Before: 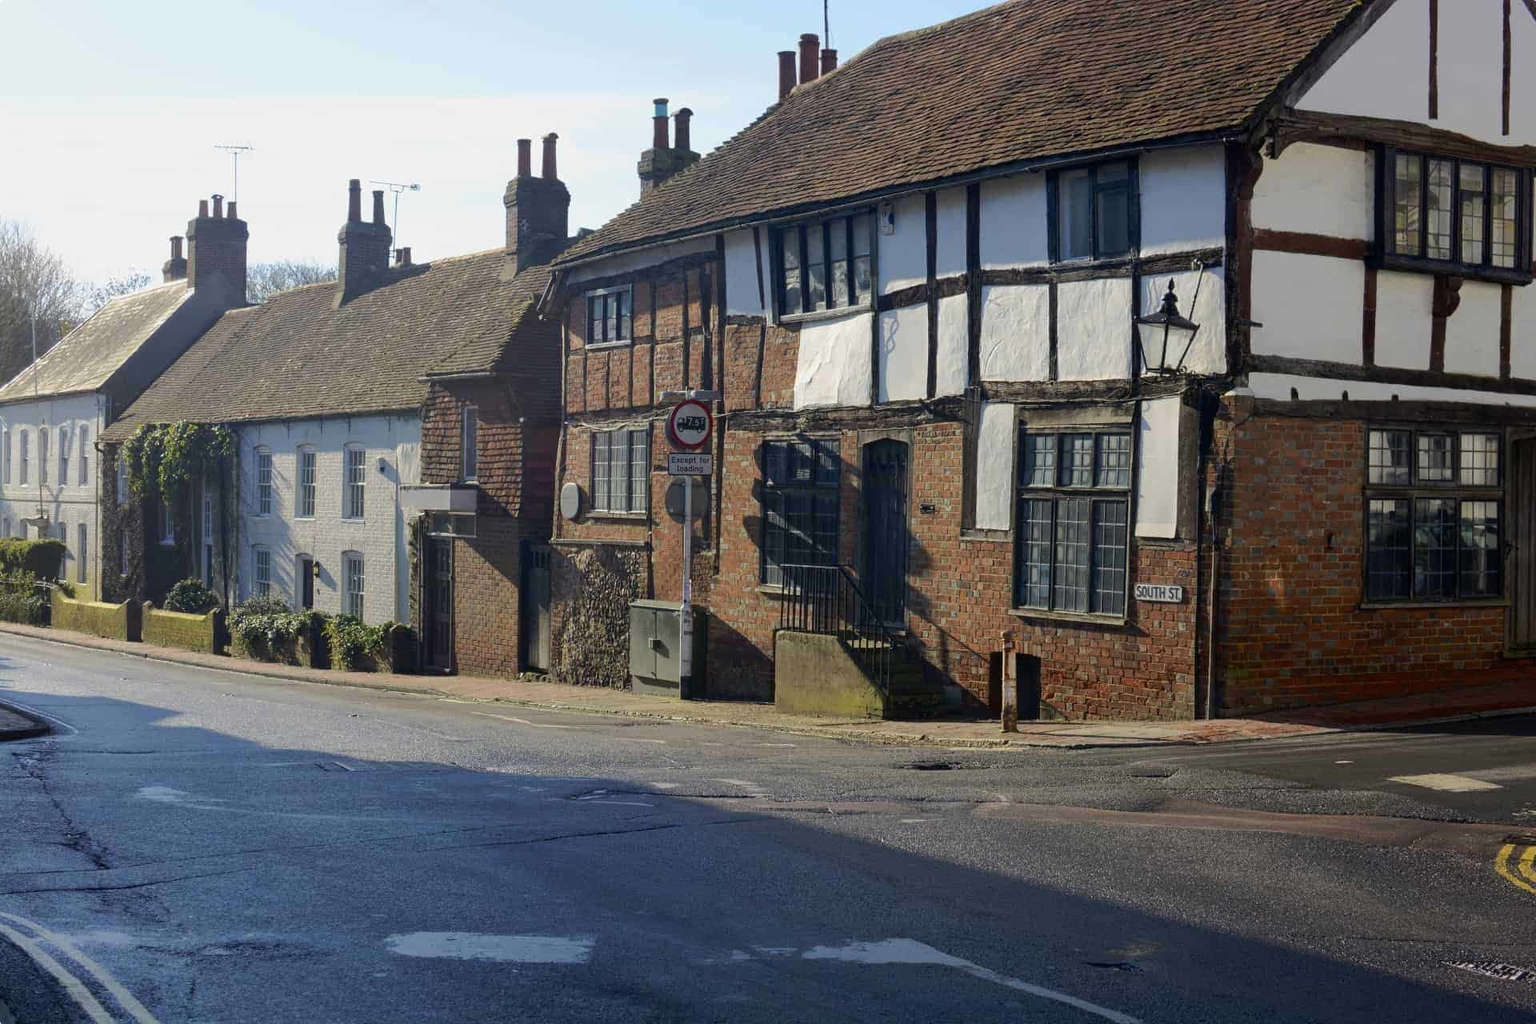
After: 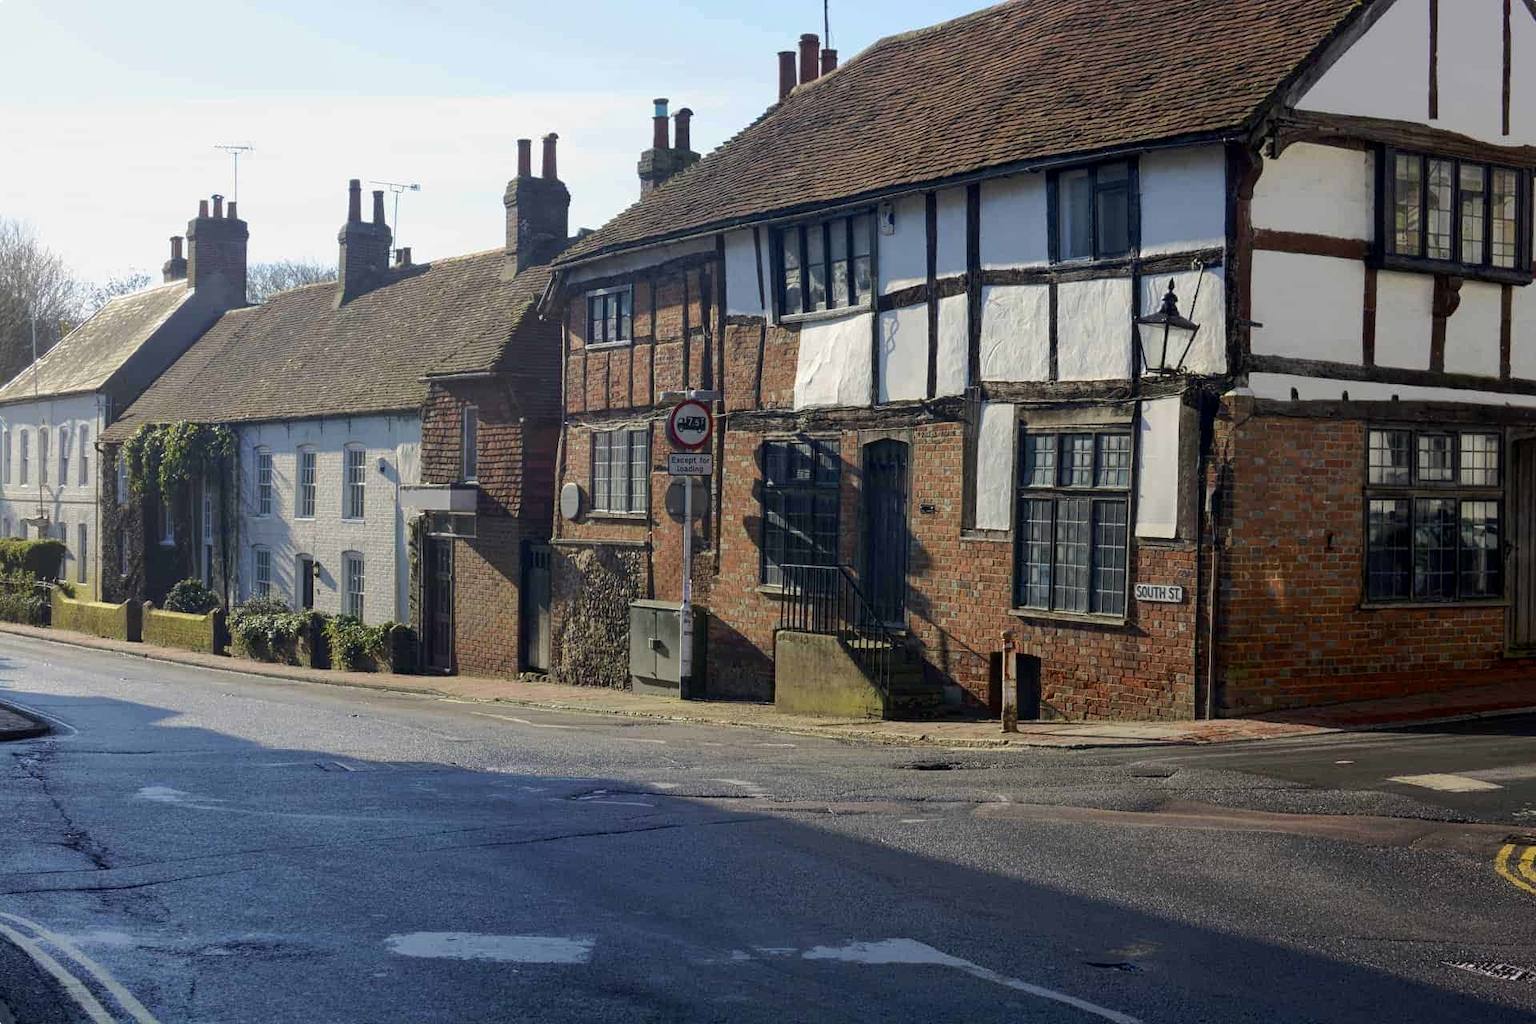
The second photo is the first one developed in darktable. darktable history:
rotate and perspective: crop left 0, crop top 0
local contrast: highlights 100%, shadows 100%, detail 120%, midtone range 0.2
